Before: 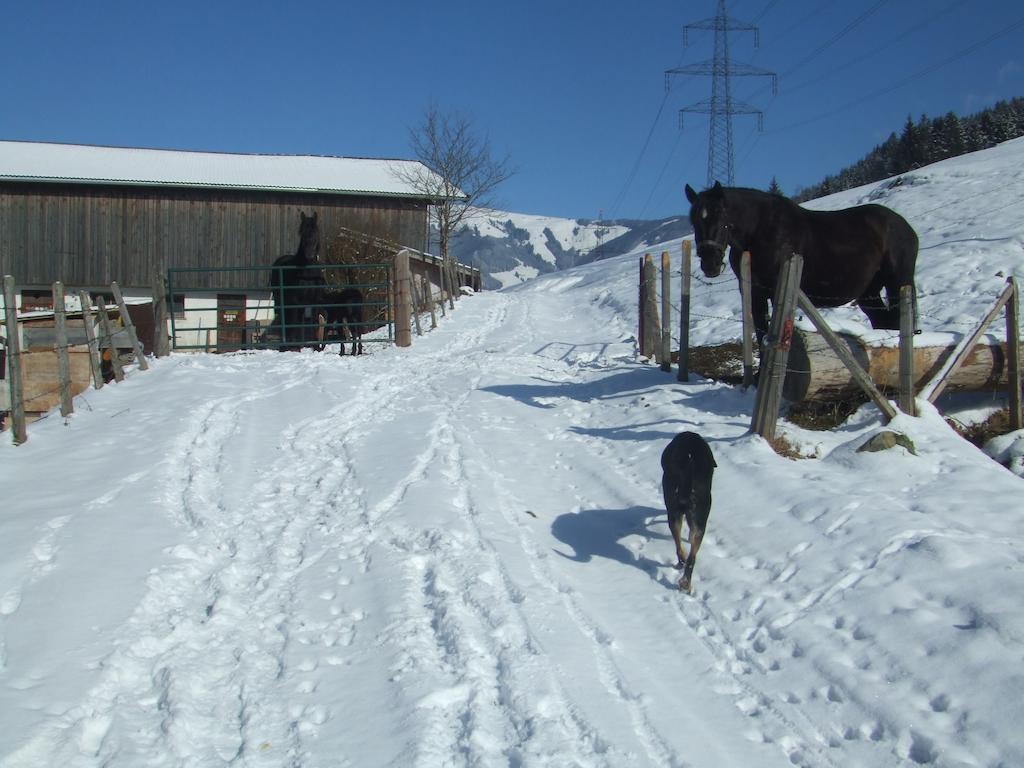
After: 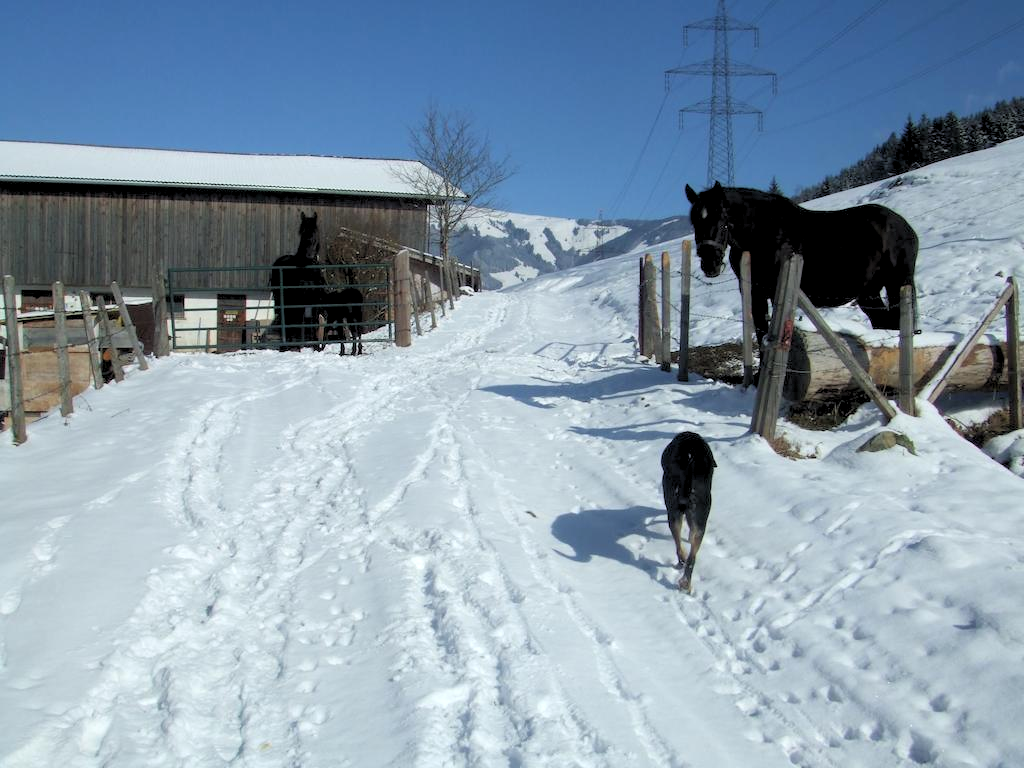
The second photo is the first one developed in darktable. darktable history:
rgb levels: levels [[0.013, 0.434, 0.89], [0, 0.5, 1], [0, 0.5, 1]]
color balance rgb: linear chroma grading › global chroma 1.5%, linear chroma grading › mid-tones -1%, perceptual saturation grading › global saturation -3%, perceptual saturation grading › shadows -2%
